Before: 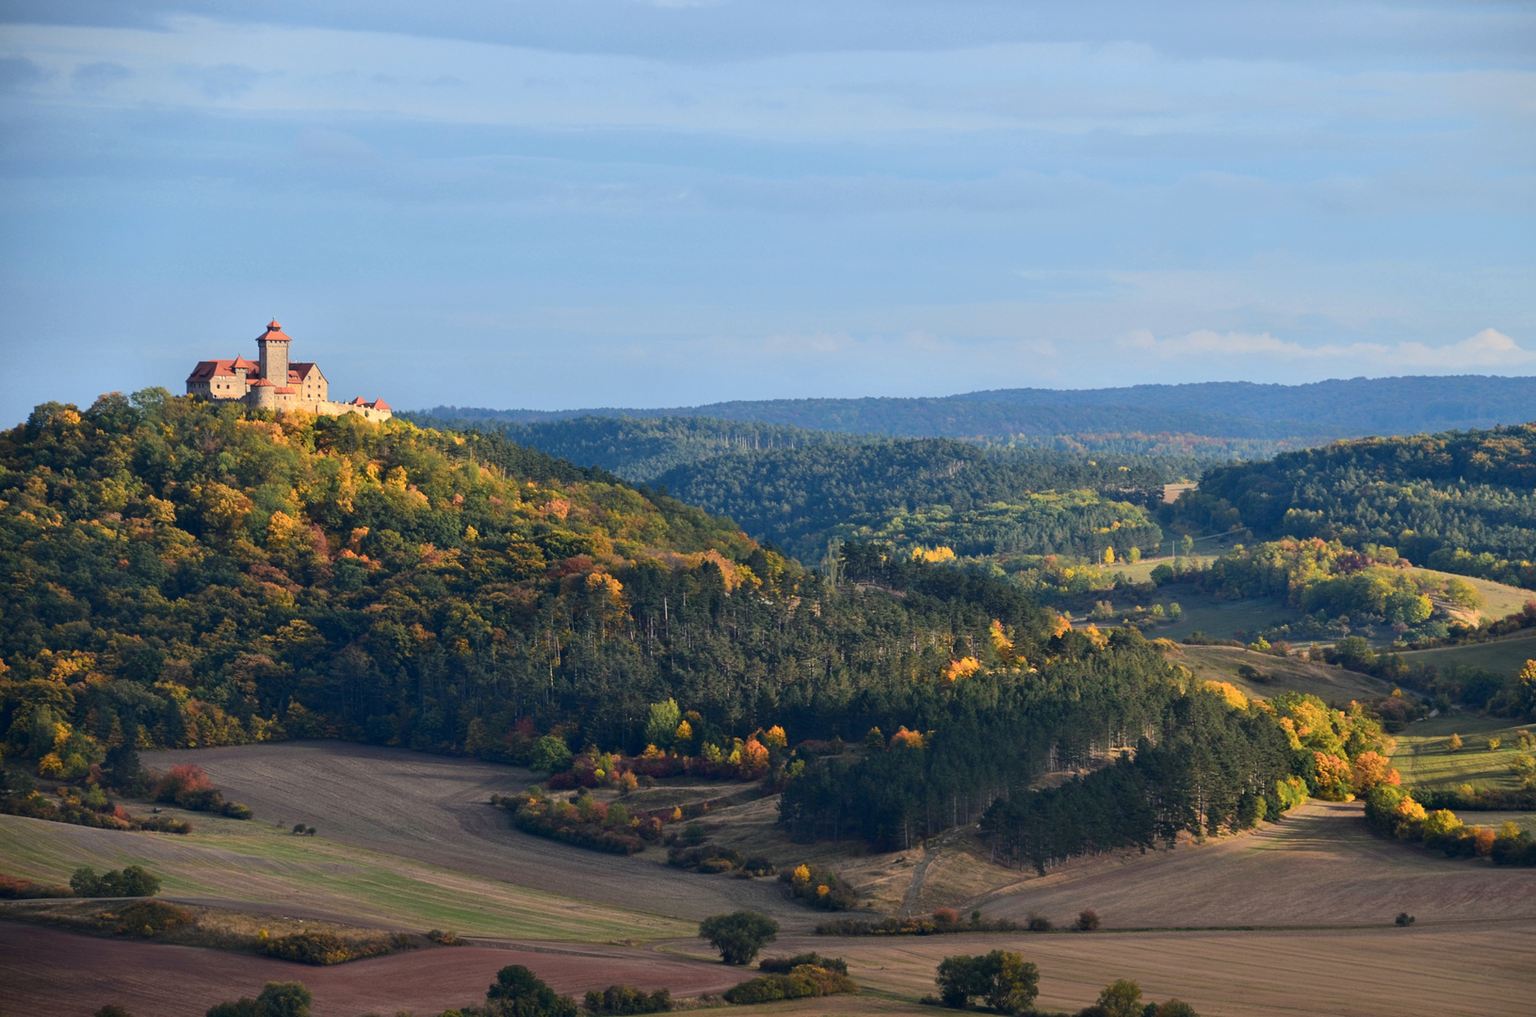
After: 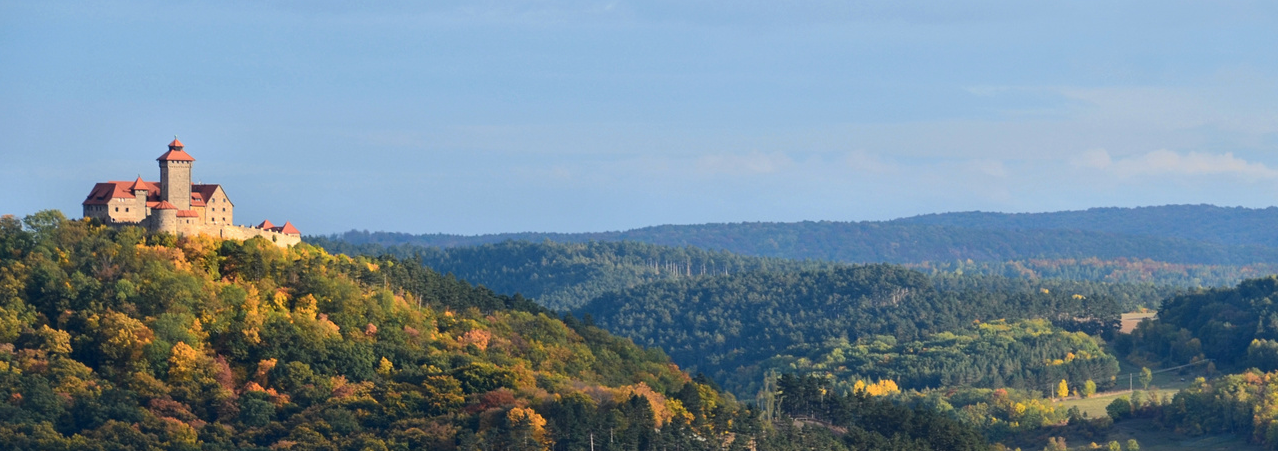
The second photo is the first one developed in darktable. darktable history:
crop: left 7.085%, top 18.655%, right 14.519%, bottom 39.58%
